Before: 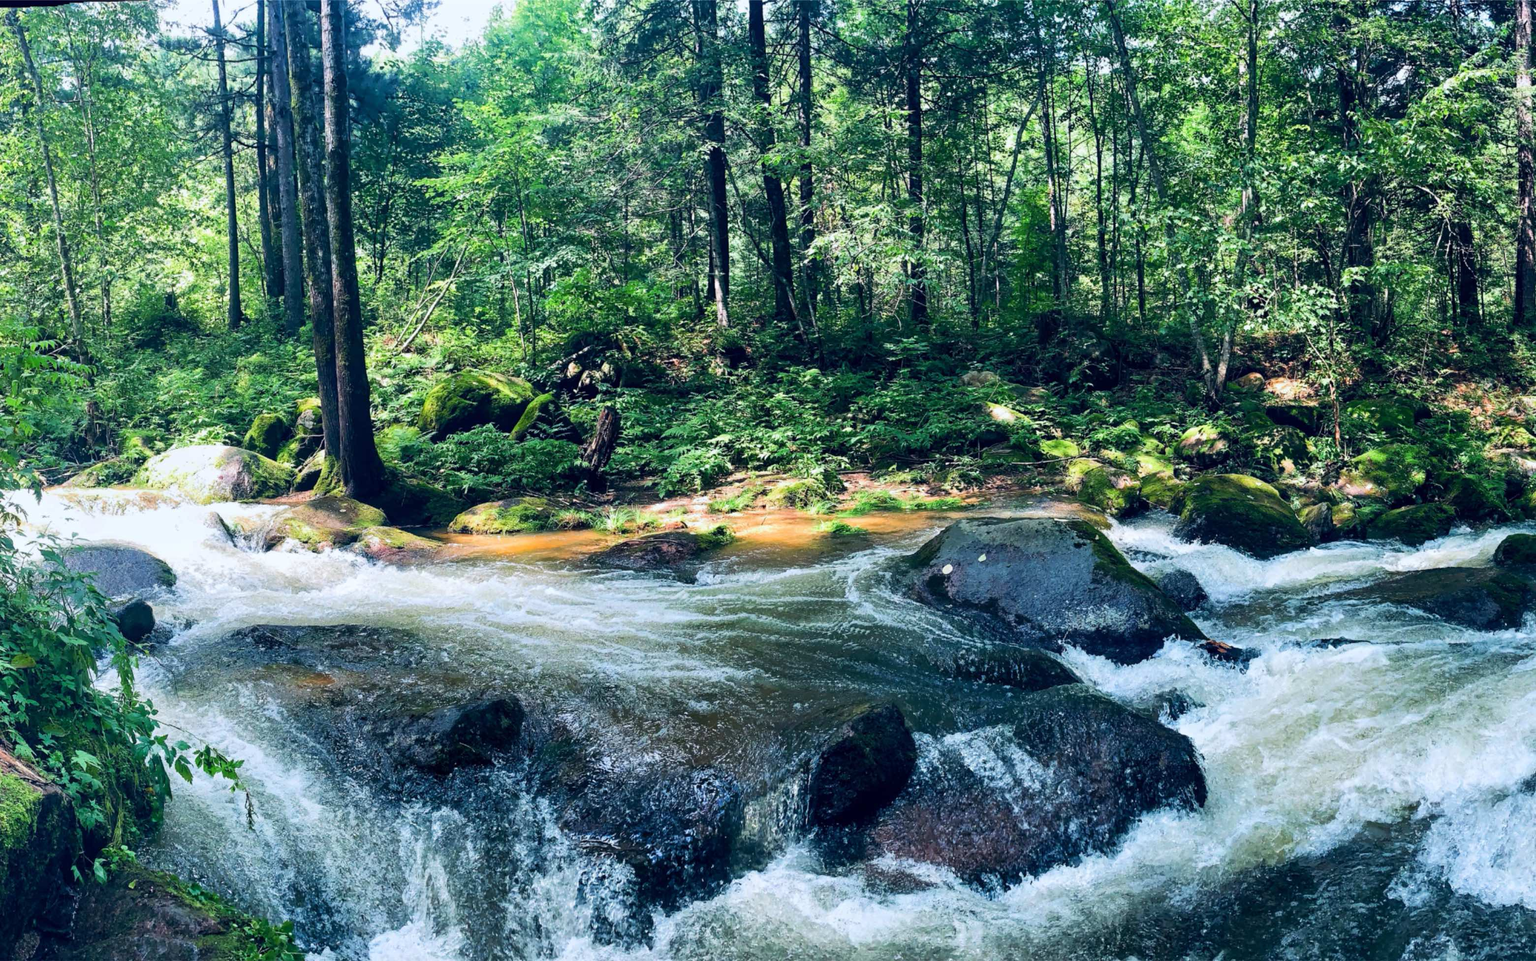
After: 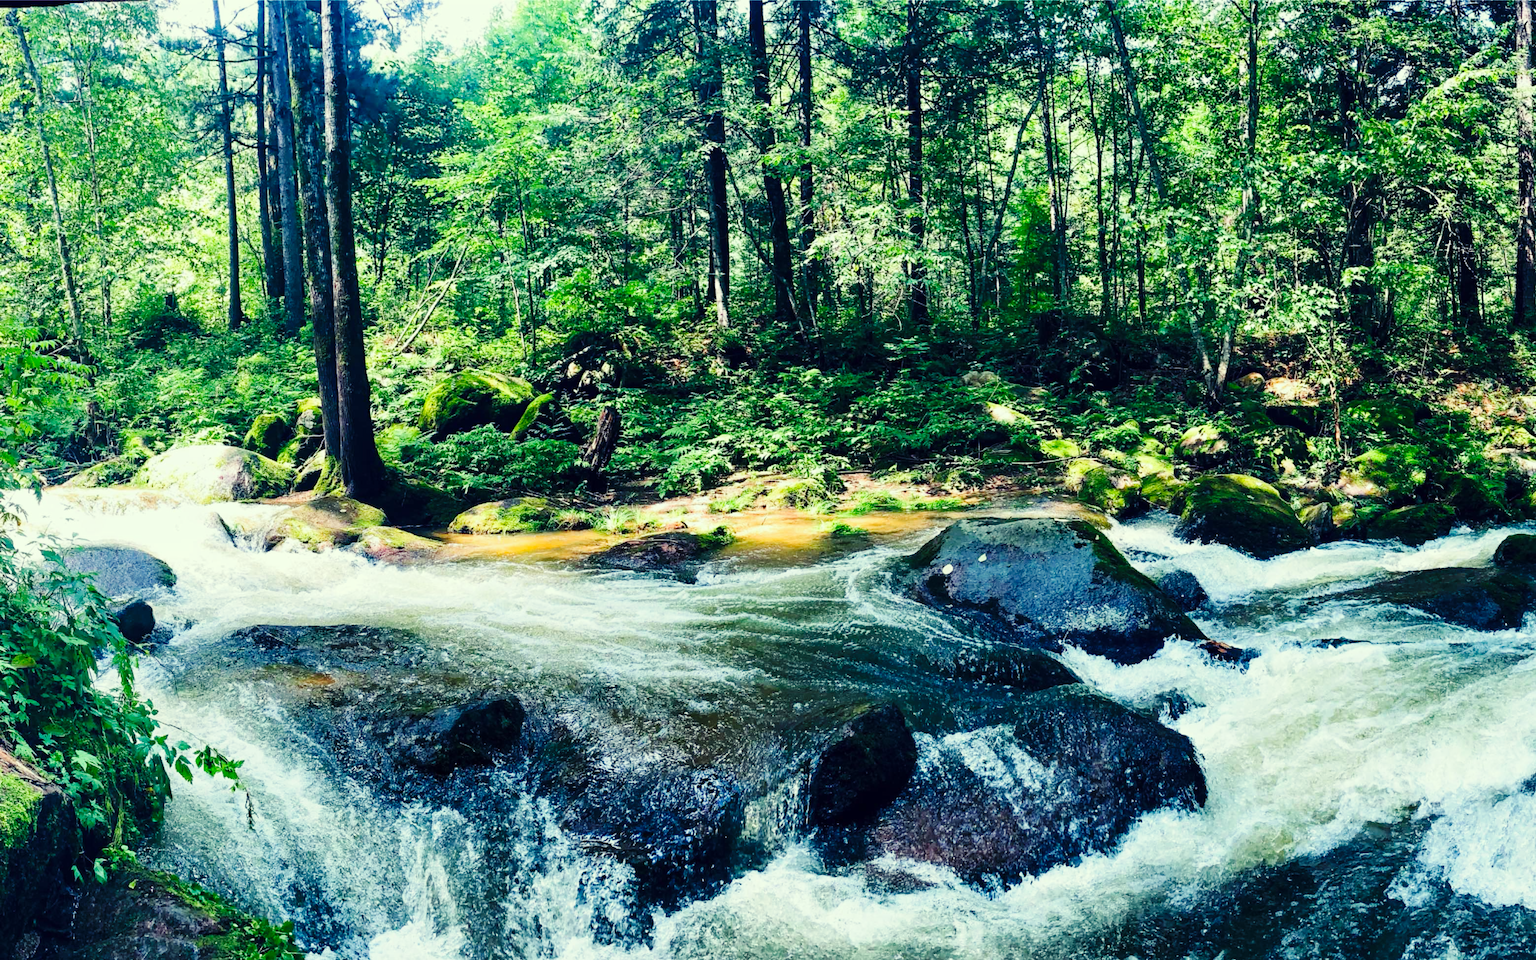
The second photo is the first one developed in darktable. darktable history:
base curve: curves: ch0 [(0, 0) (0.036, 0.025) (0.121, 0.166) (0.206, 0.329) (0.605, 0.79) (1, 1)], preserve colors none
rgb levels: preserve colors max RGB
color correction: highlights a* -5.94, highlights b* 11.19
